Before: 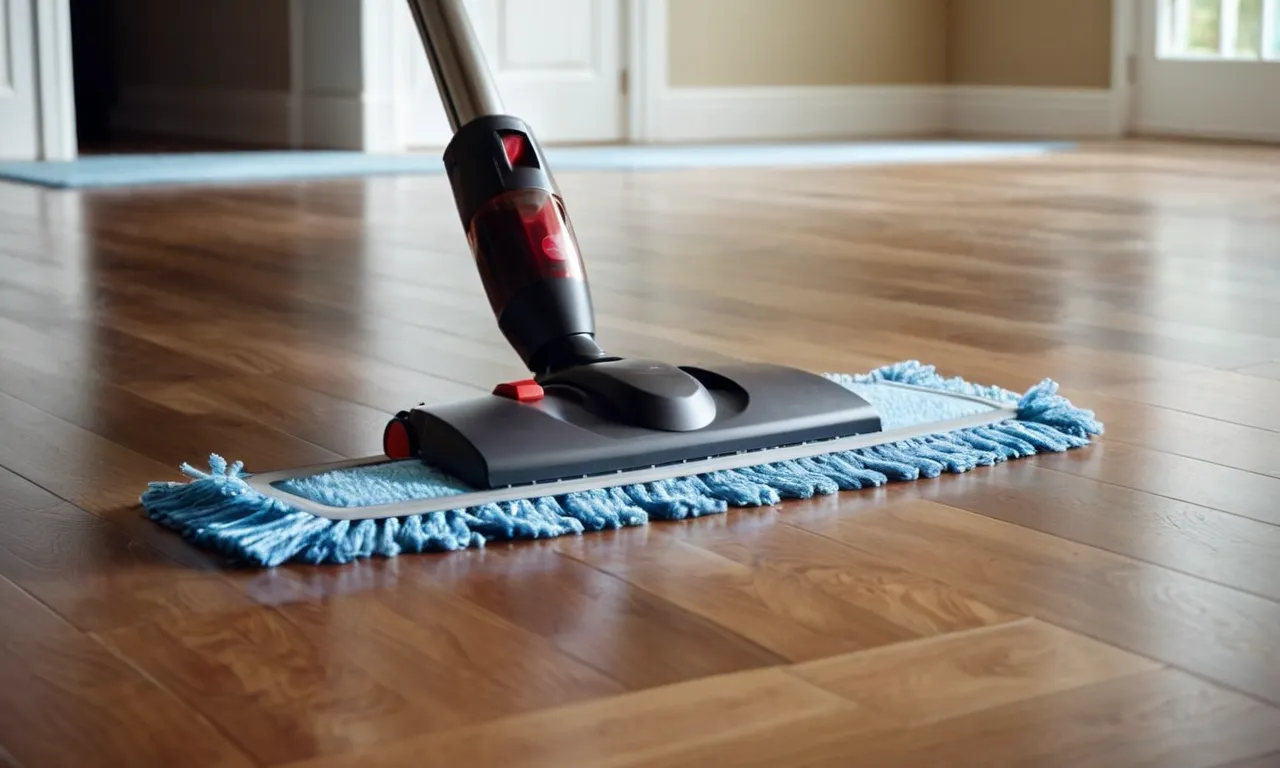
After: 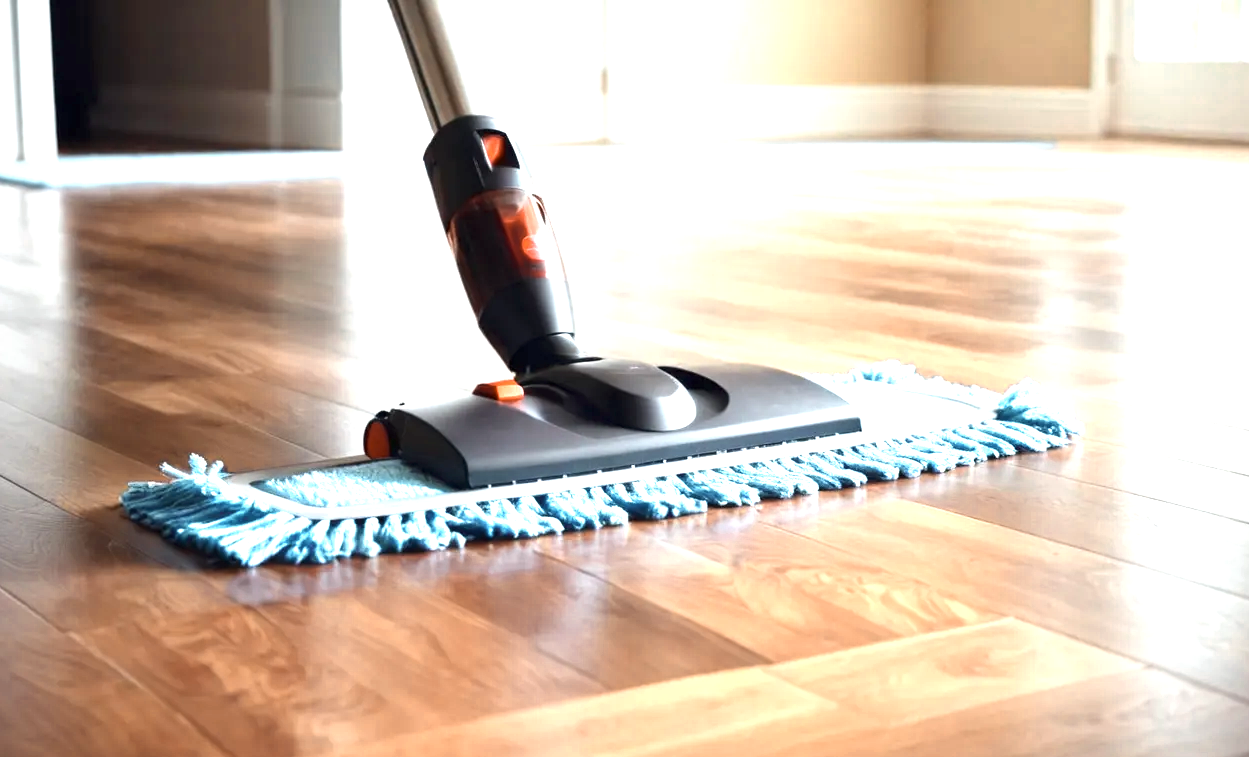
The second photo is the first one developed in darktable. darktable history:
exposure: black level correction 0, exposure 1.288 EV, compensate highlight preservation false
crop and rotate: left 1.639%, right 0.741%, bottom 1.345%
color zones: curves: ch0 [(0.018, 0.548) (0.197, 0.654) (0.425, 0.447) (0.605, 0.658) (0.732, 0.579)]; ch1 [(0.105, 0.531) (0.224, 0.531) (0.386, 0.39) (0.618, 0.456) (0.732, 0.456) (0.956, 0.421)]; ch2 [(0.039, 0.583) (0.215, 0.465) (0.399, 0.544) (0.465, 0.548) (0.614, 0.447) (0.724, 0.43) (0.882, 0.623) (0.956, 0.632)]
contrast brightness saturation: saturation -0.068
